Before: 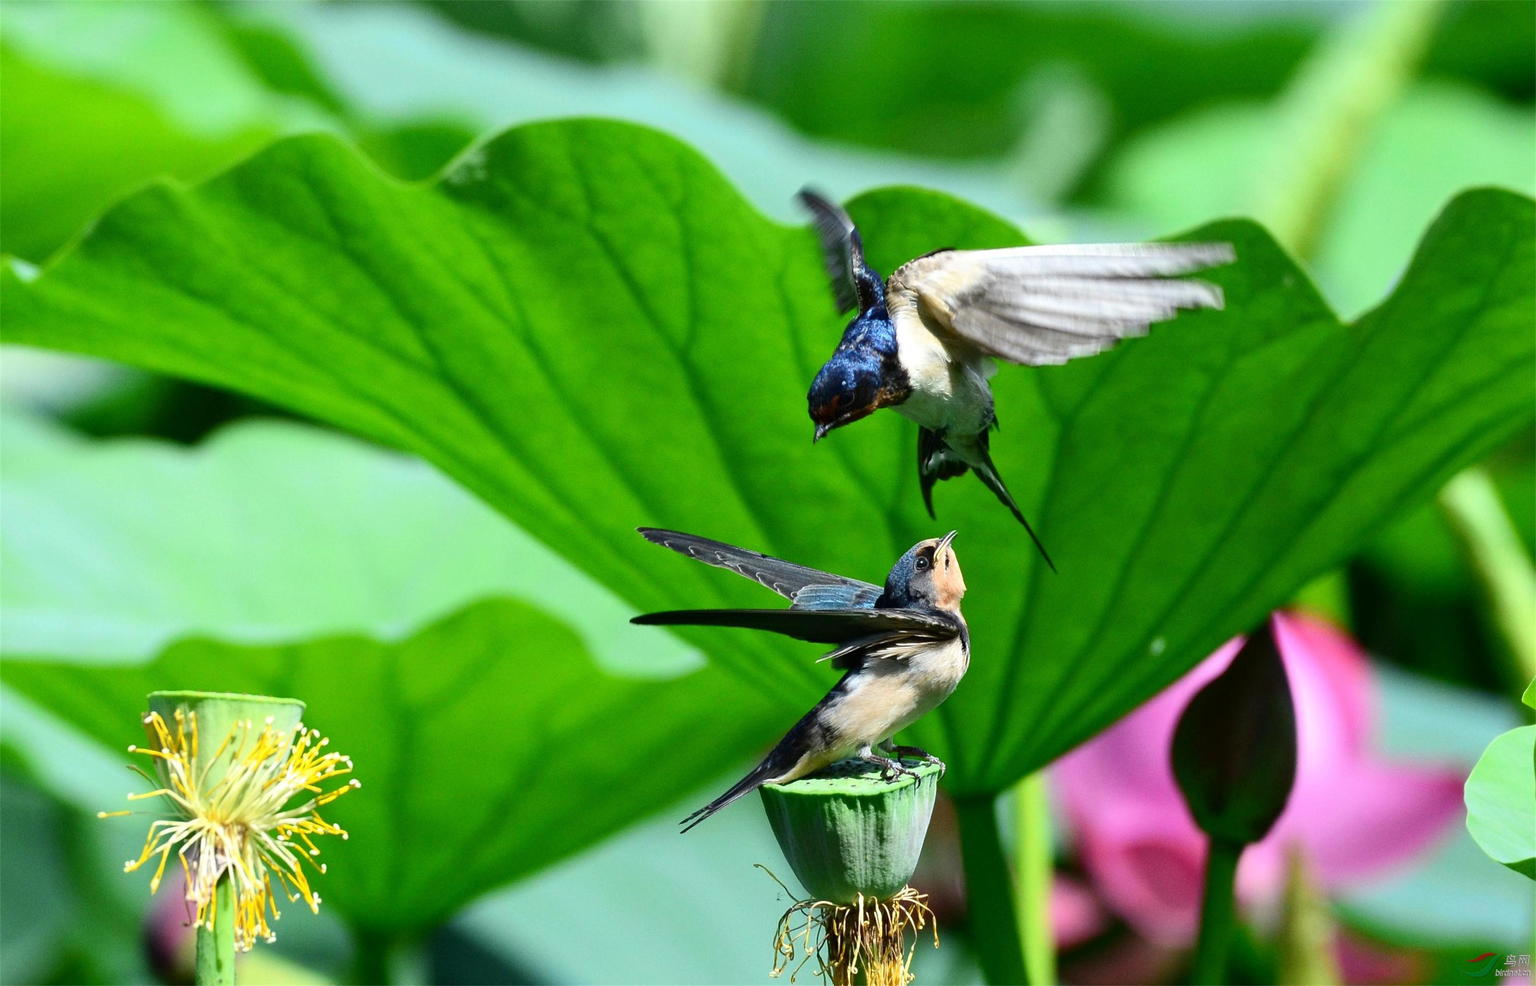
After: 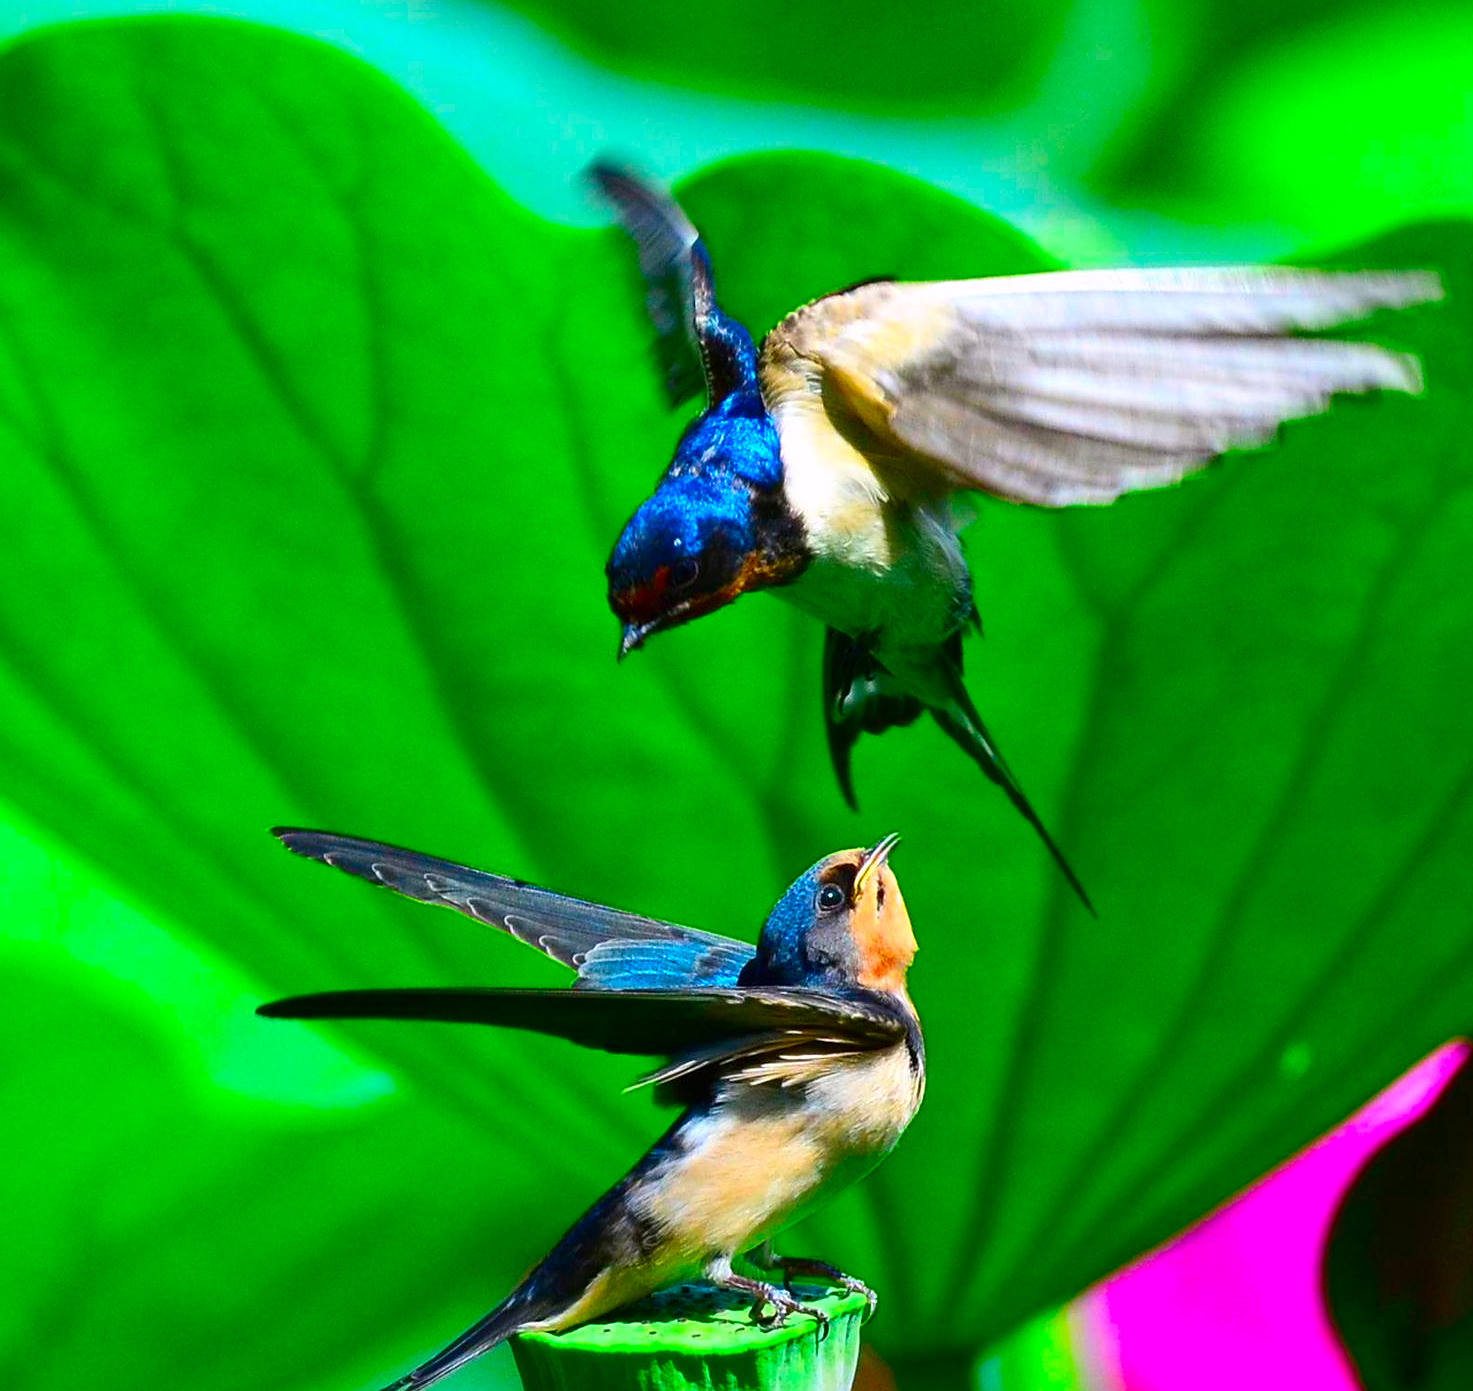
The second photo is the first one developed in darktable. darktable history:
crop: left 32.545%, top 10.918%, right 18.723%, bottom 17.443%
sharpen: radius 1.013
color correction: highlights a* 1.65, highlights b* -1.78, saturation 2.42
